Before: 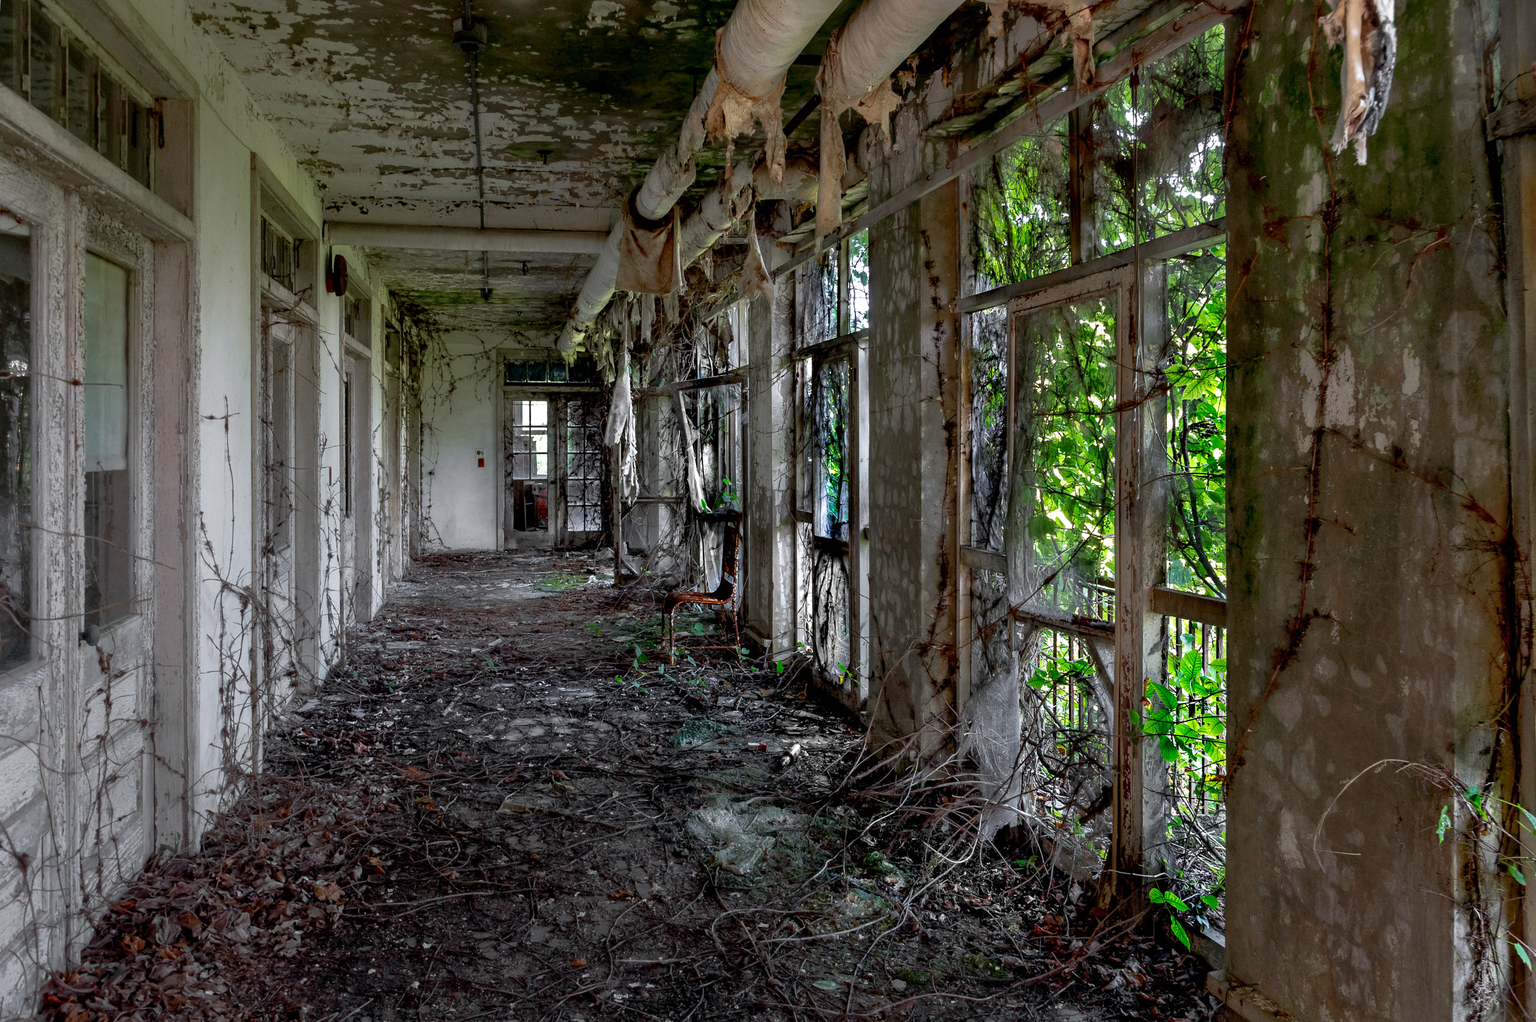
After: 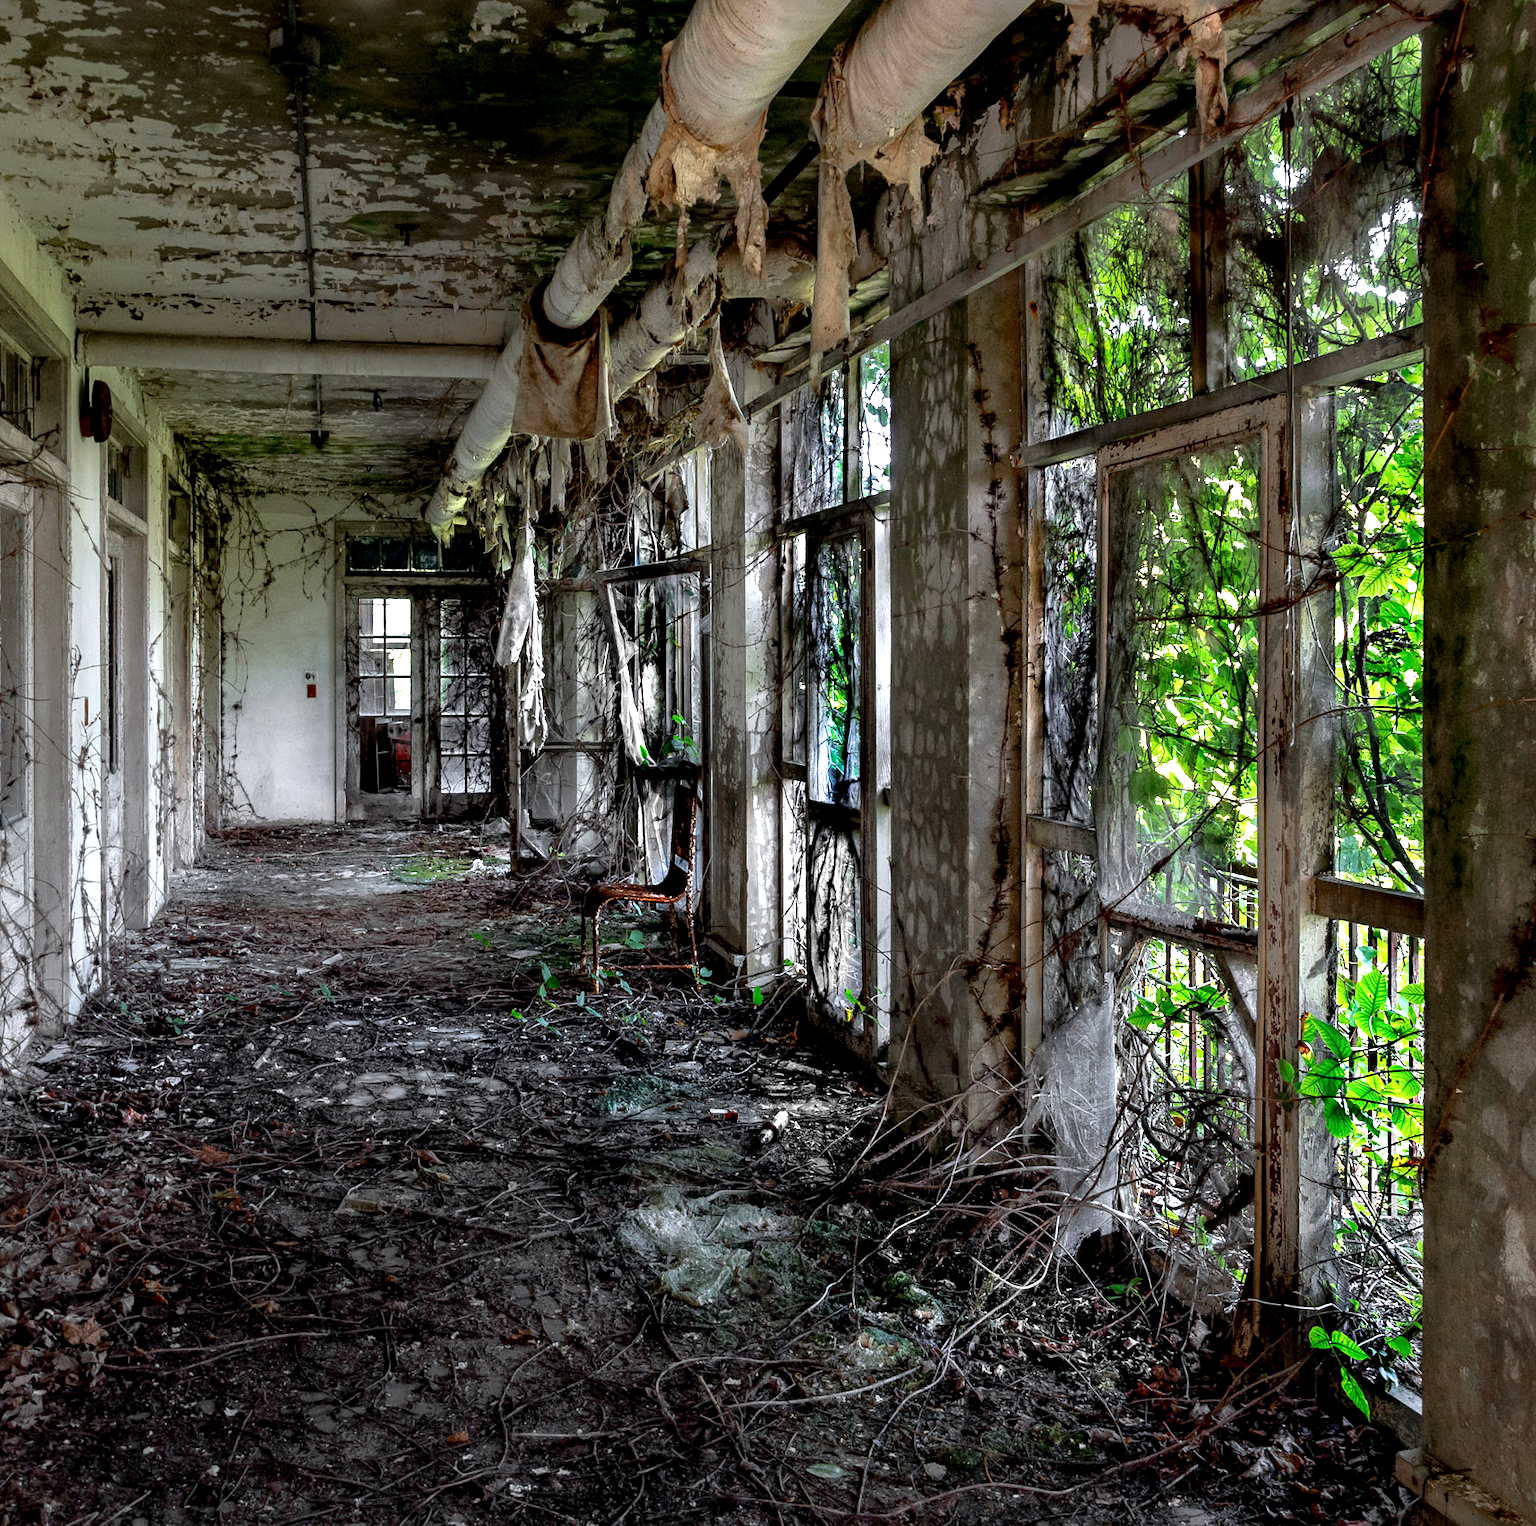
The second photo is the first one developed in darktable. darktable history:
local contrast: highlights 102%, shadows 100%, detail 119%, midtone range 0.2
crop and rotate: left 17.755%, right 15.223%
tone equalizer: -8 EV -0.723 EV, -7 EV -0.724 EV, -6 EV -0.568 EV, -5 EV -0.416 EV, -3 EV 0.371 EV, -2 EV 0.6 EV, -1 EV 0.693 EV, +0 EV 0.721 EV
